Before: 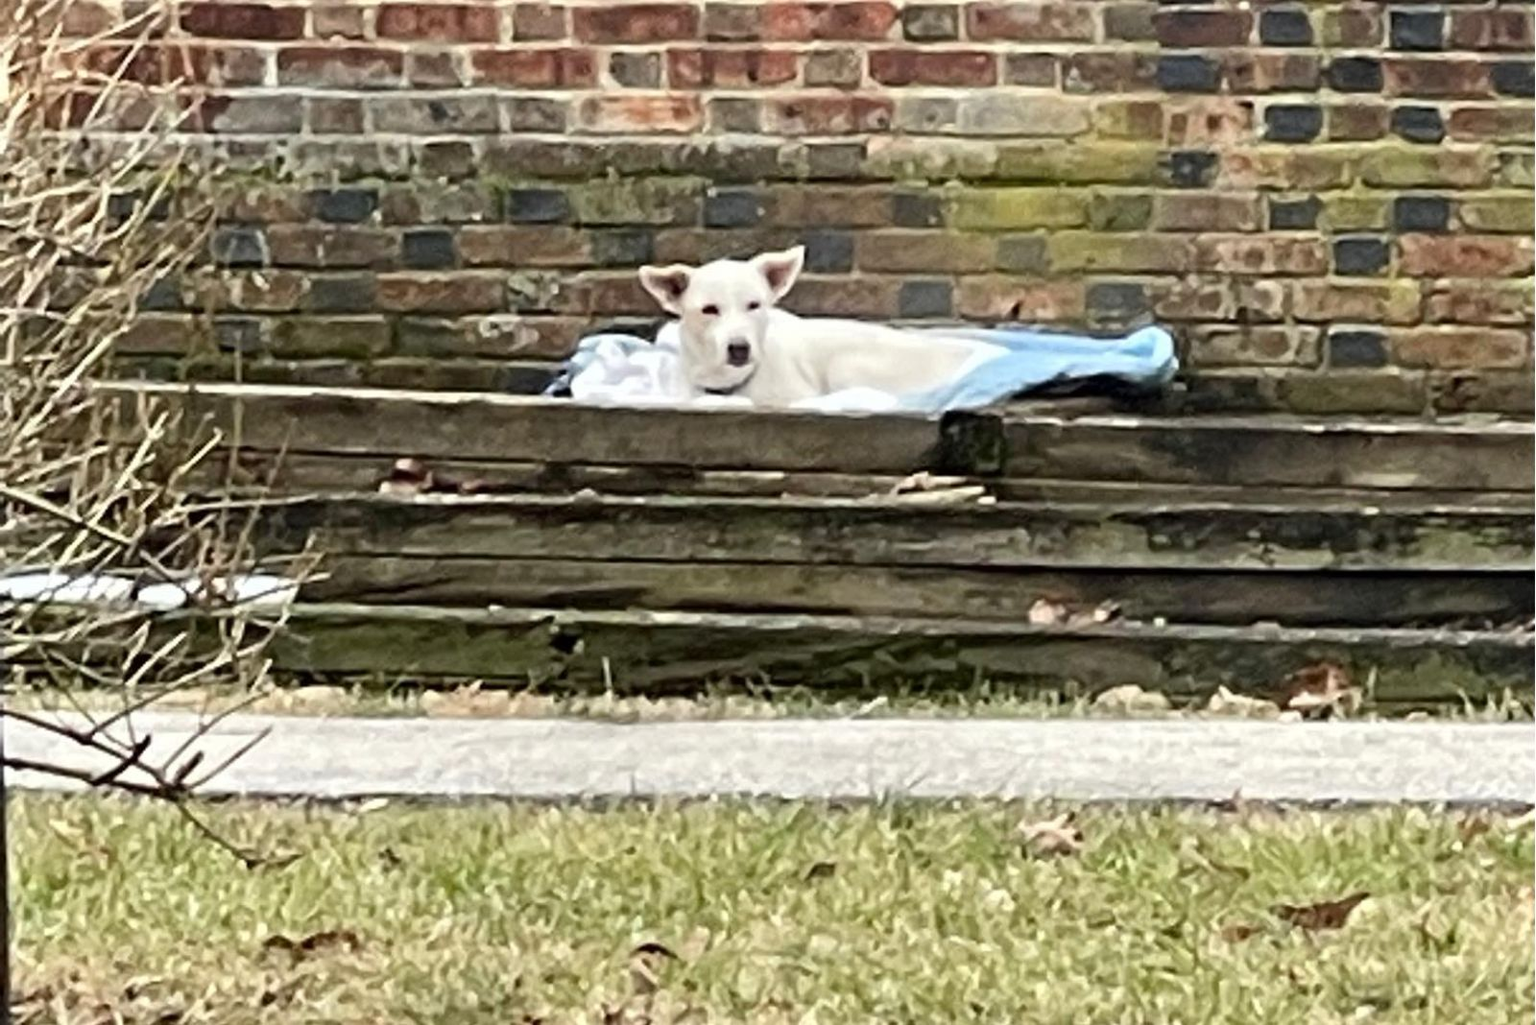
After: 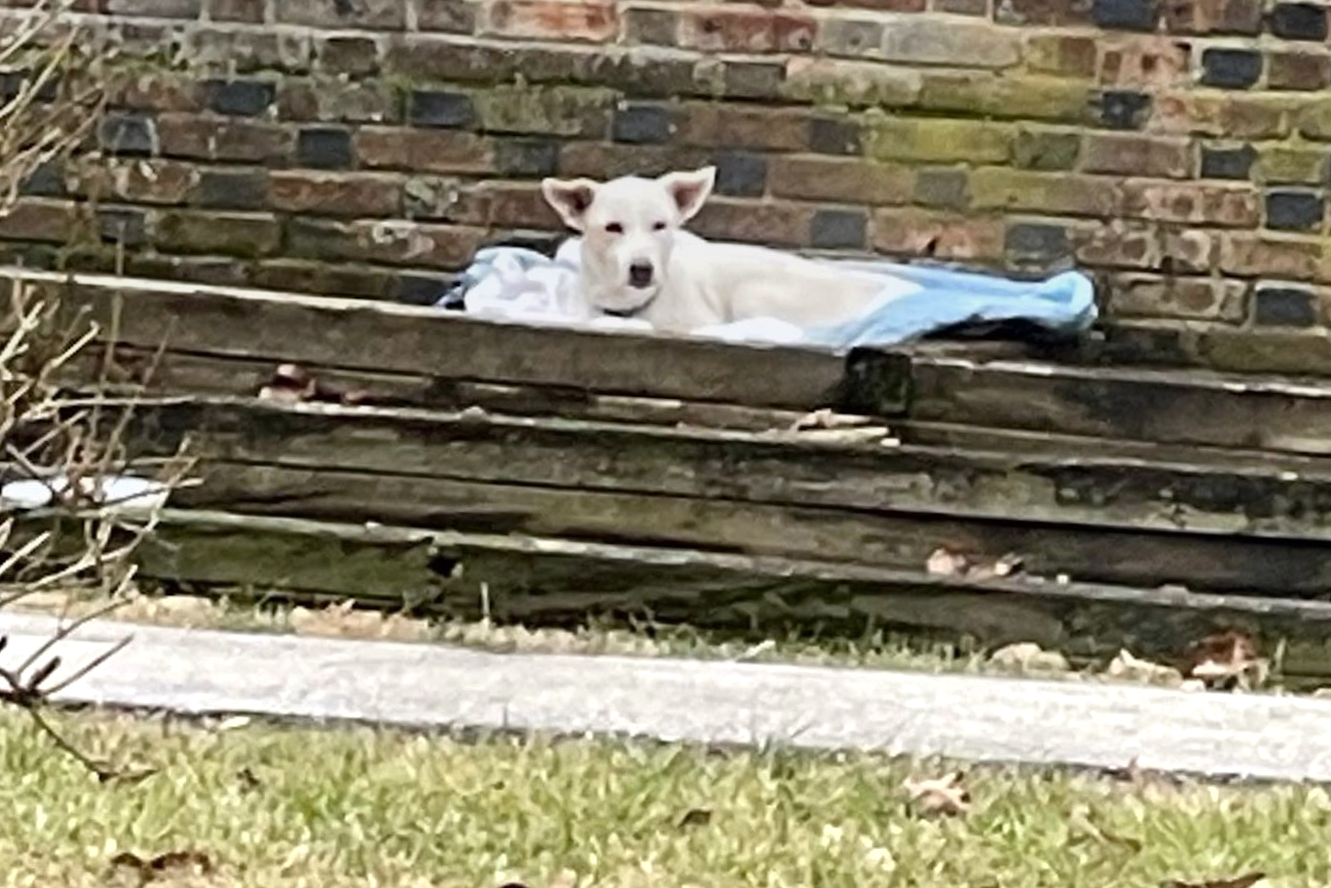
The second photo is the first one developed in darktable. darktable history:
white balance: red 1.004, blue 1.024
graduated density: on, module defaults
crop and rotate: angle -3.27°, left 5.211%, top 5.211%, right 4.607%, bottom 4.607%
exposure: exposure 0.207 EV, compensate highlight preservation false
